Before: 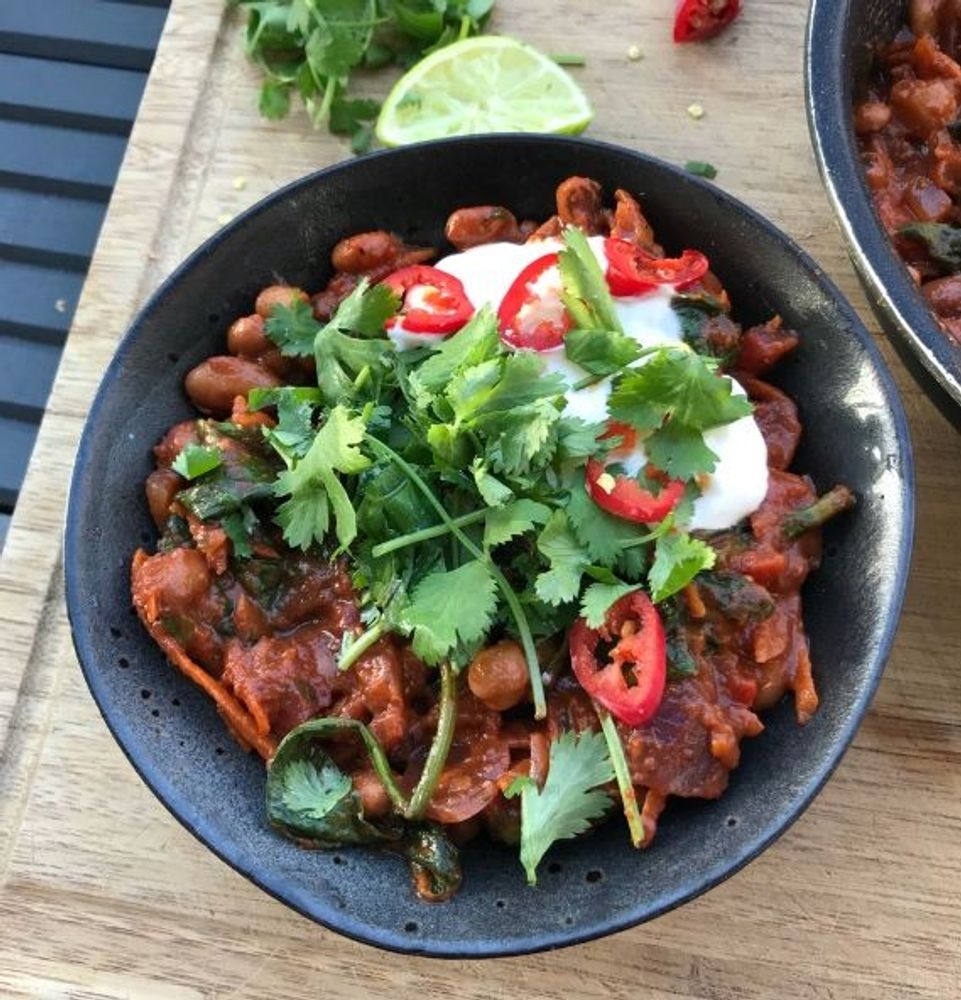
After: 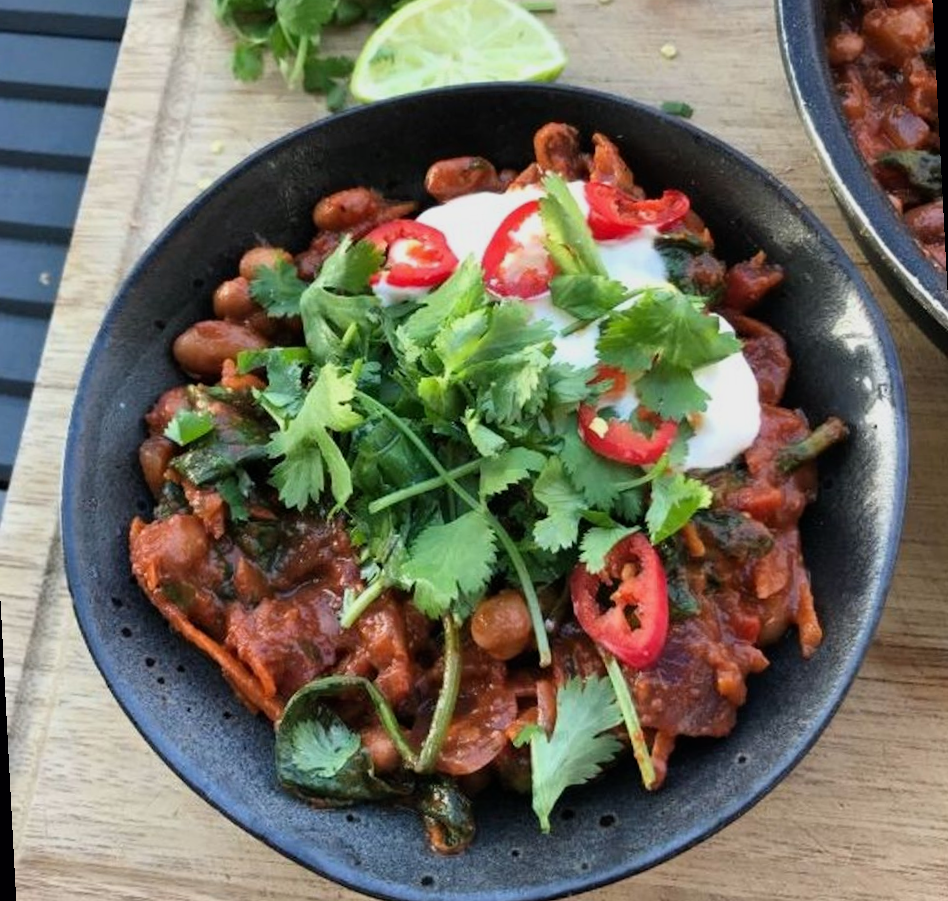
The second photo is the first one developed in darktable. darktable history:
filmic rgb: black relative exposure -11.35 EV, white relative exposure 3.22 EV, hardness 6.76, color science v6 (2022)
rotate and perspective: rotation -3°, crop left 0.031, crop right 0.968, crop top 0.07, crop bottom 0.93
